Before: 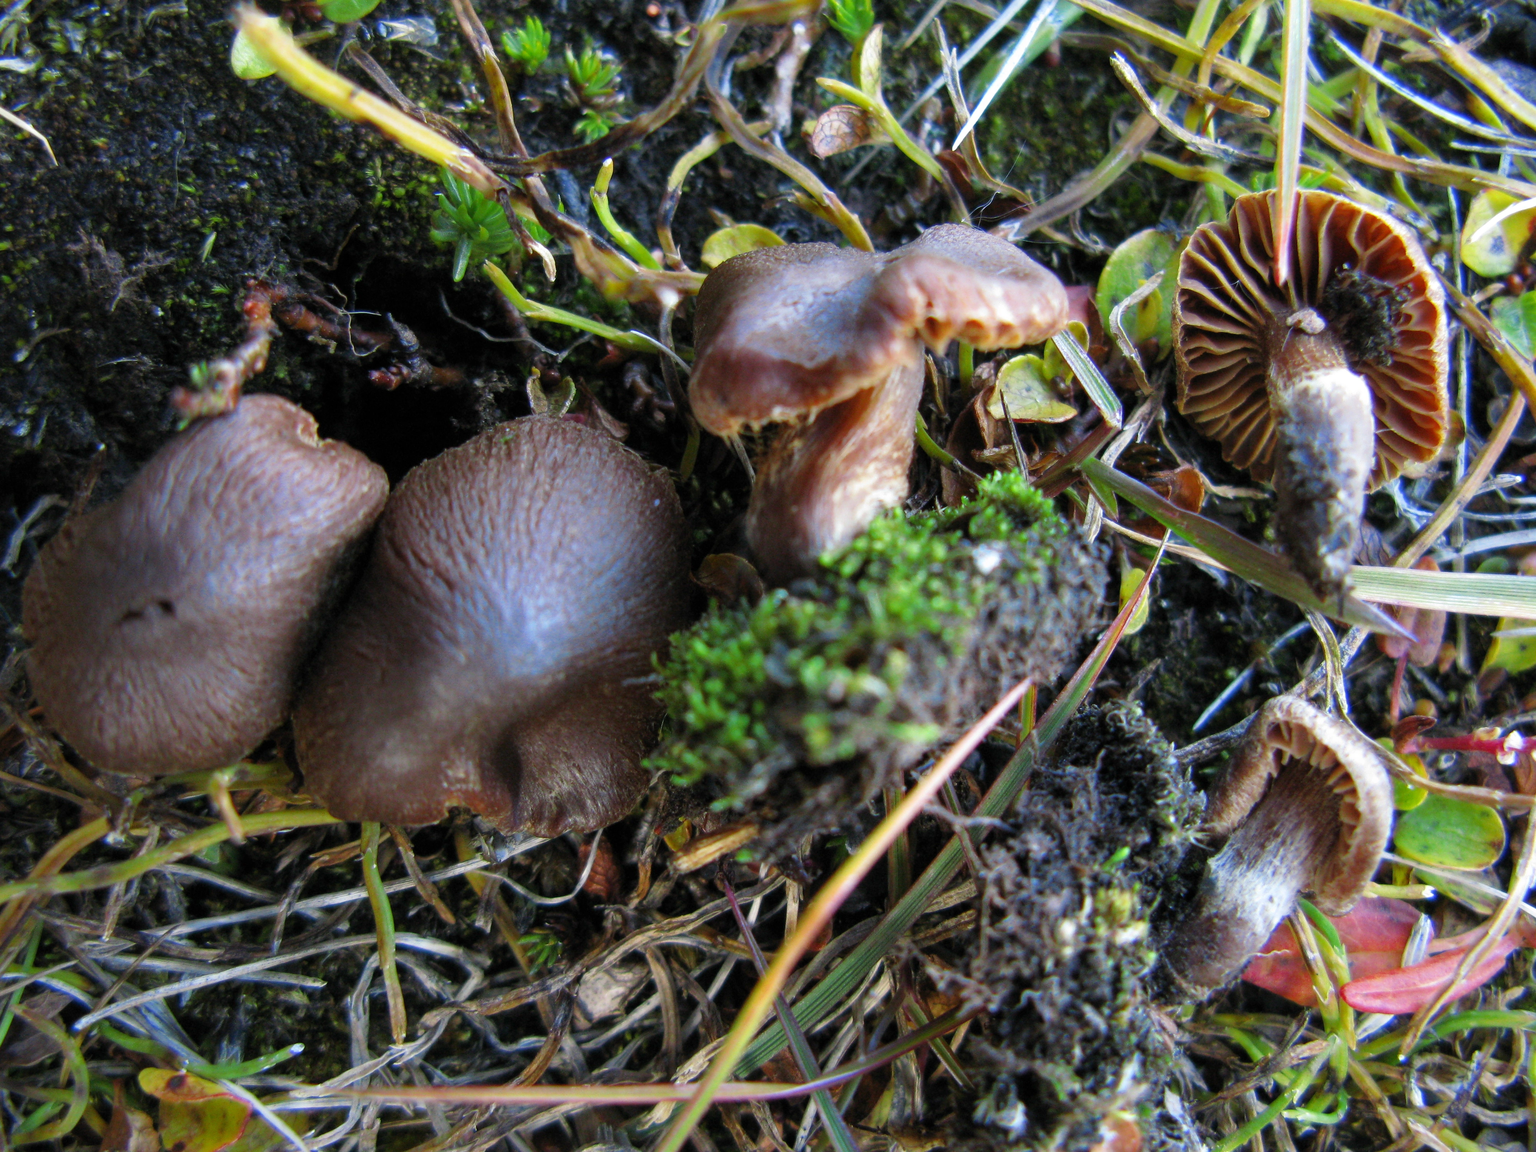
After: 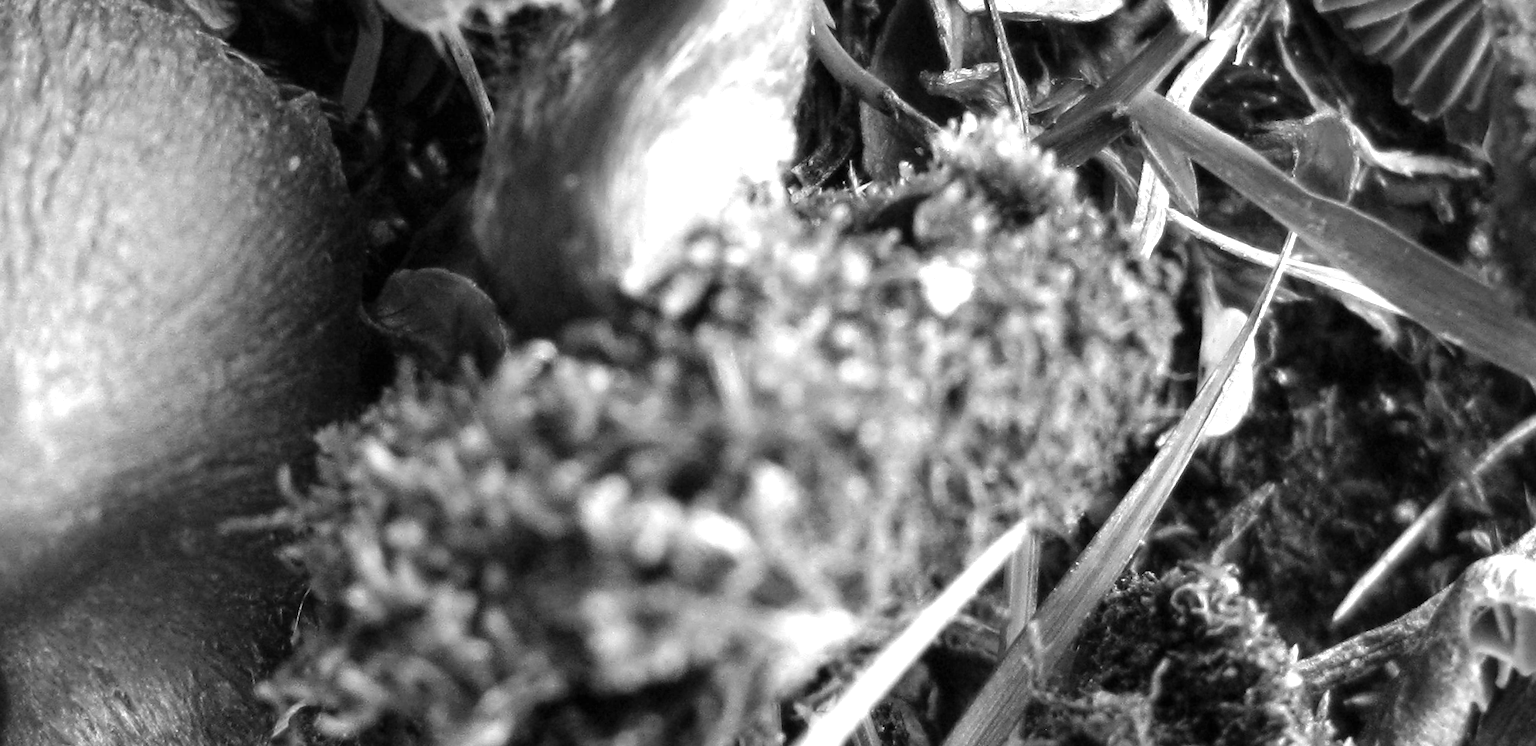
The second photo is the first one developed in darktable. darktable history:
crop: left 36.607%, top 34.735%, right 13.146%, bottom 30.611%
rotate and perspective: rotation 0.679°, lens shift (horizontal) 0.136, crop left 0.009, crop right 0.991, crop top 0.078, crop bottom 0.95
levels: levels [0, 0.374, 0.749]
monochrome: a 2.21, b -1.33, size 2.2
